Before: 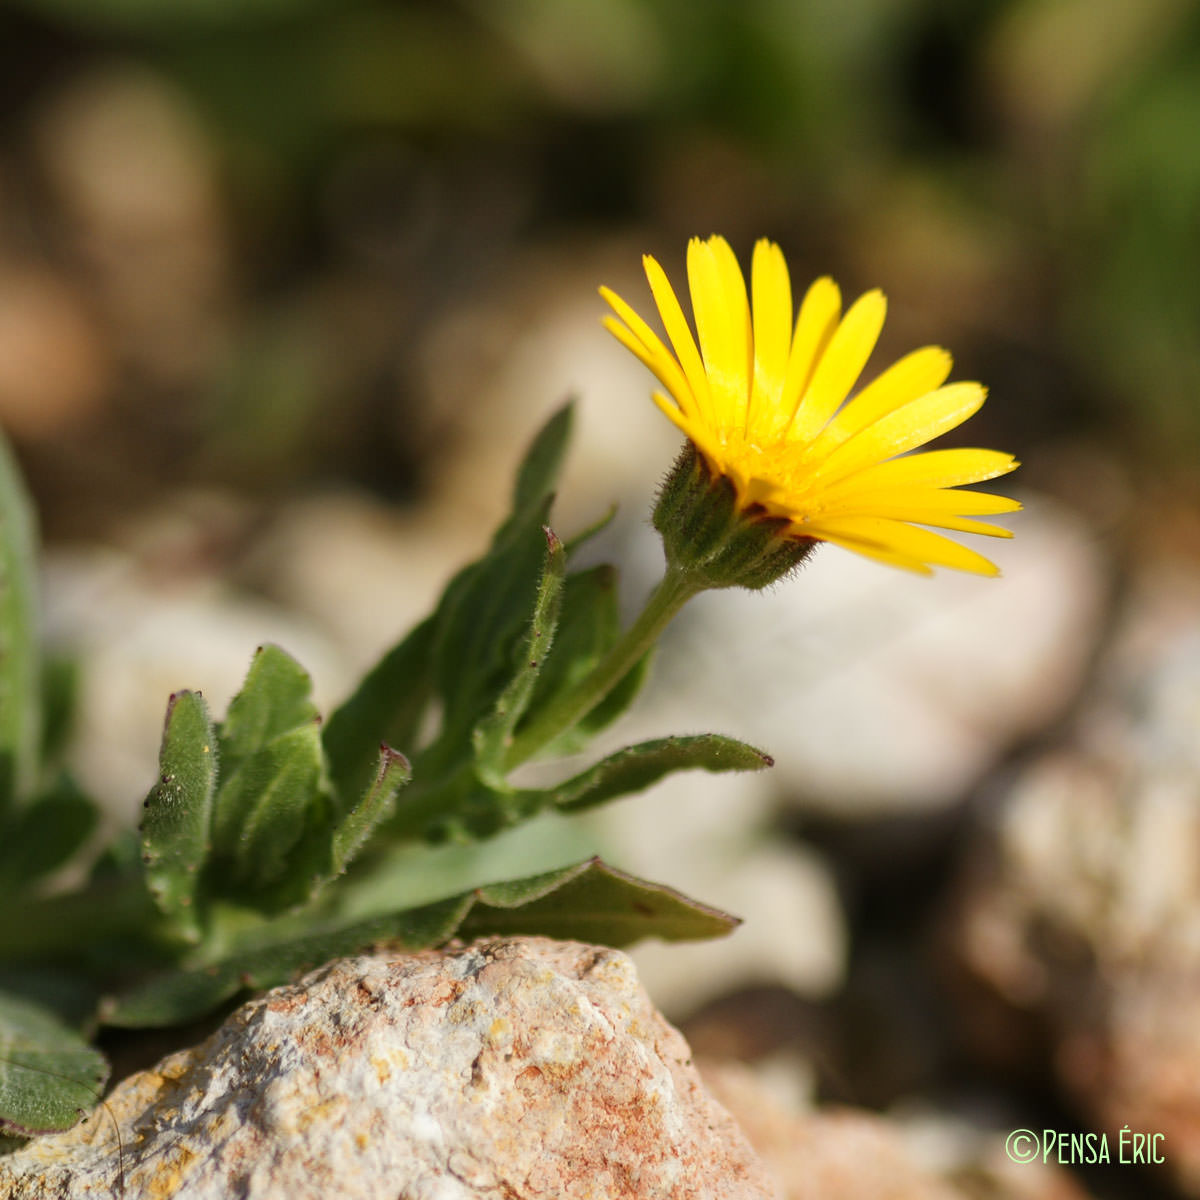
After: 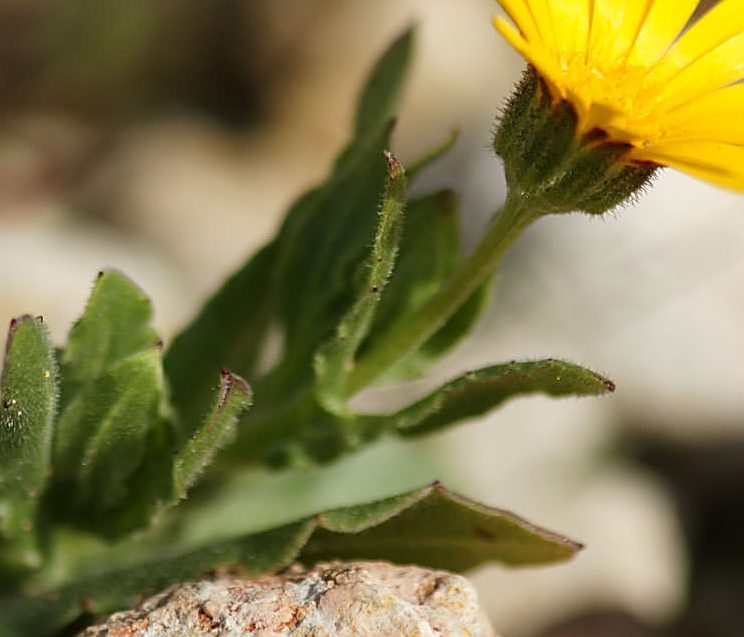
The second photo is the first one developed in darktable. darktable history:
sharpen: amount 0.55
crop: left 13.312%, top 31.28%, right 24.627%, bottom 15.582%
